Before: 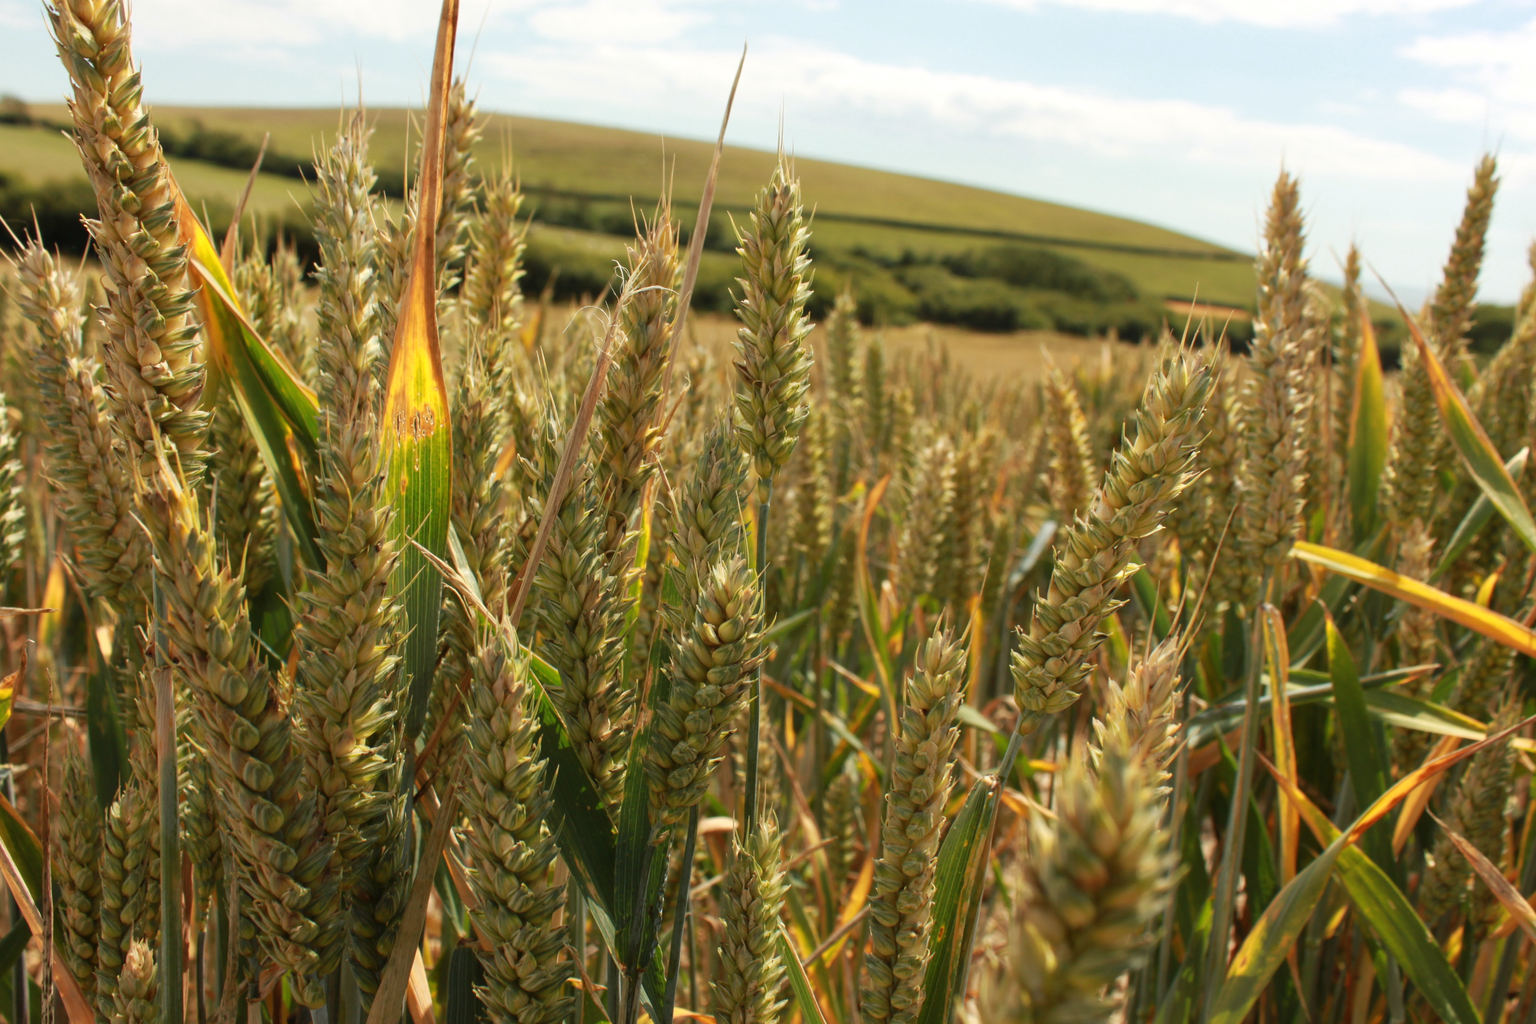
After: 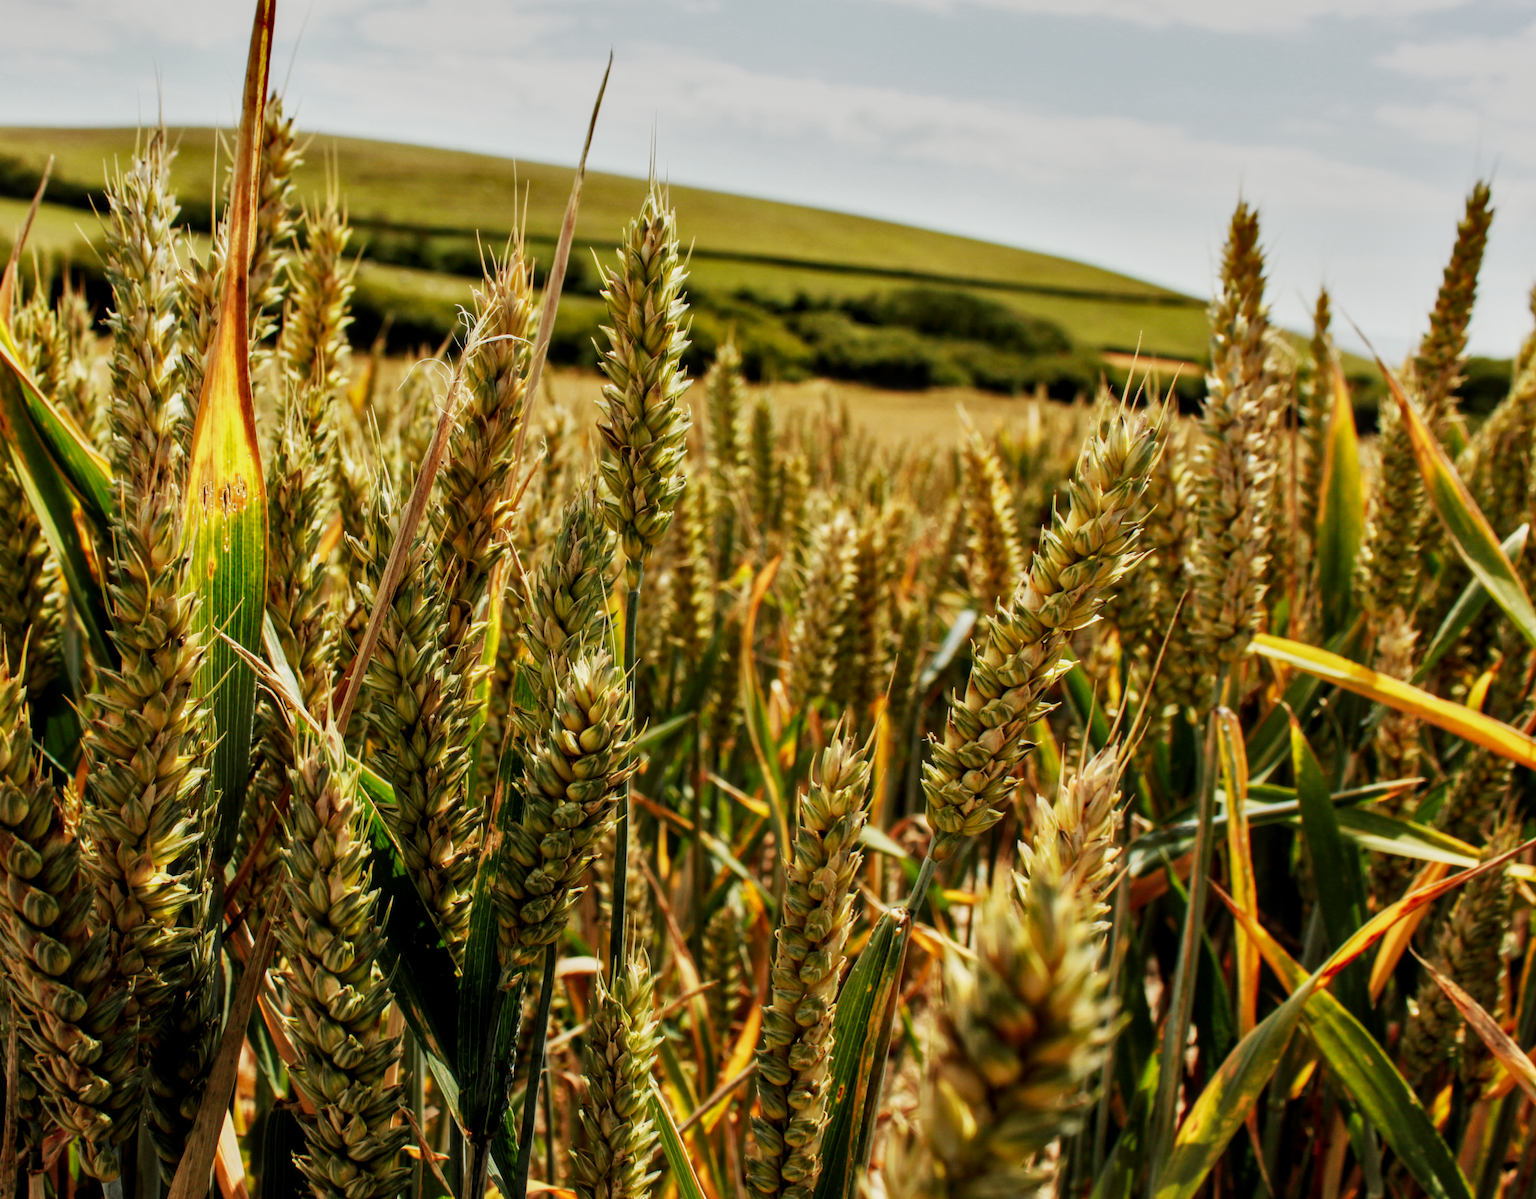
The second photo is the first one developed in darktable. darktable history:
crop and rotate: left 14.584%
sigmoid: contrast 2, skew -0.2, preserve hue 0%, red attenuation 0.1, red rotation 0.035, green attenuation 0.1, green rotation -0.017, blue attenuation 0.15, blue rotation -0.052, base primaries Rec2020
shadows and highlights: shadows 30.63, highlights -63.22, shadows color adjustment 98%, highlights color adjustment 58.61%, soften with gaussian
local contrast: on, module defaults
